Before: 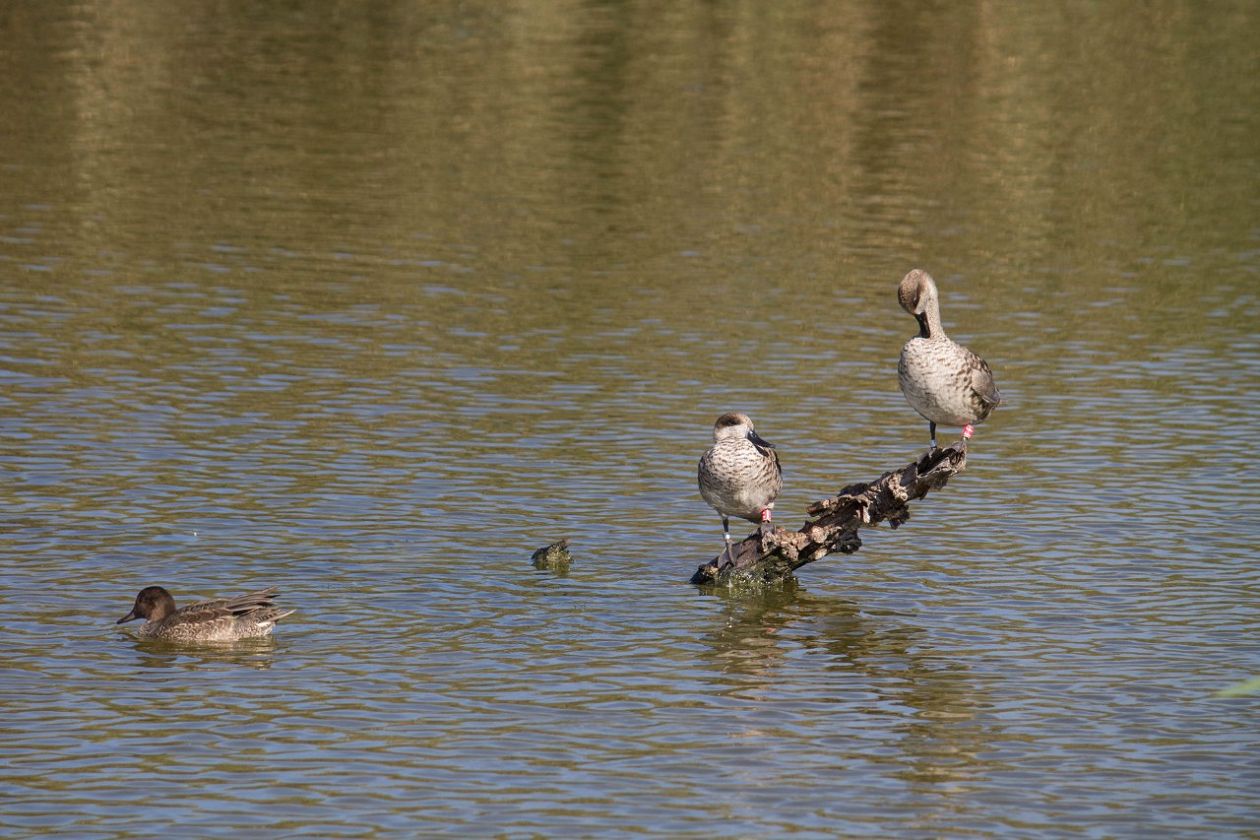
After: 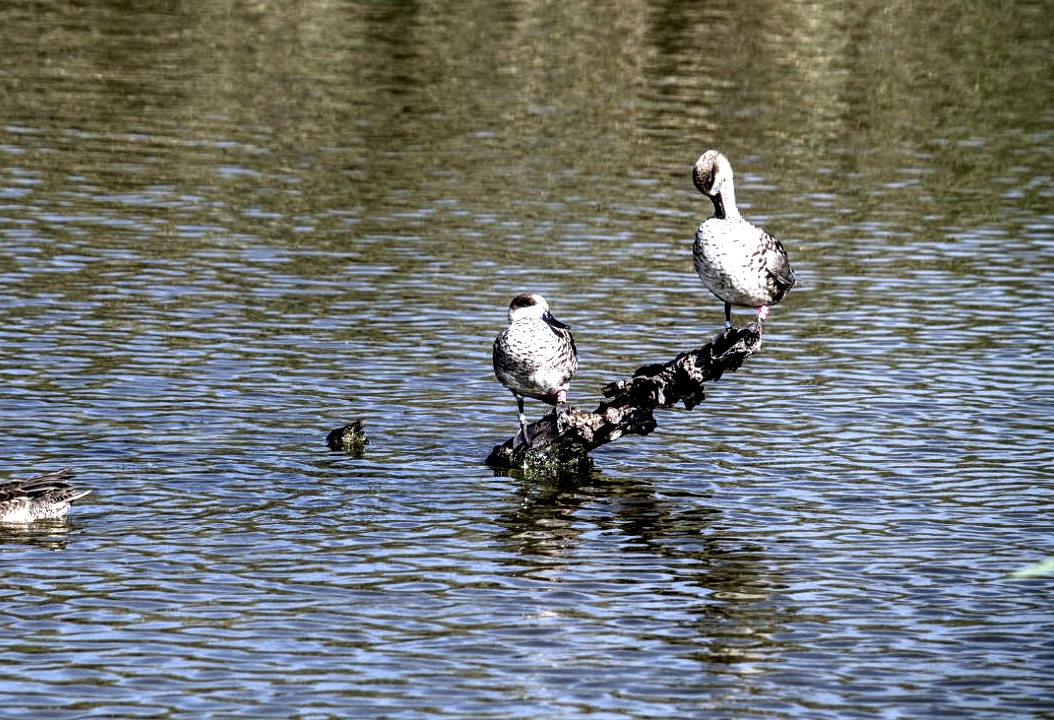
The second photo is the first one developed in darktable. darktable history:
local contrast: highlights 115%, shadows 42%, detail 293%
shadows and highlights: low approximation 0.01, soften with gaussian
crop: left 16.315%, top 14.246%
white balance: red 0.926, green 1.003, blue 1.133
